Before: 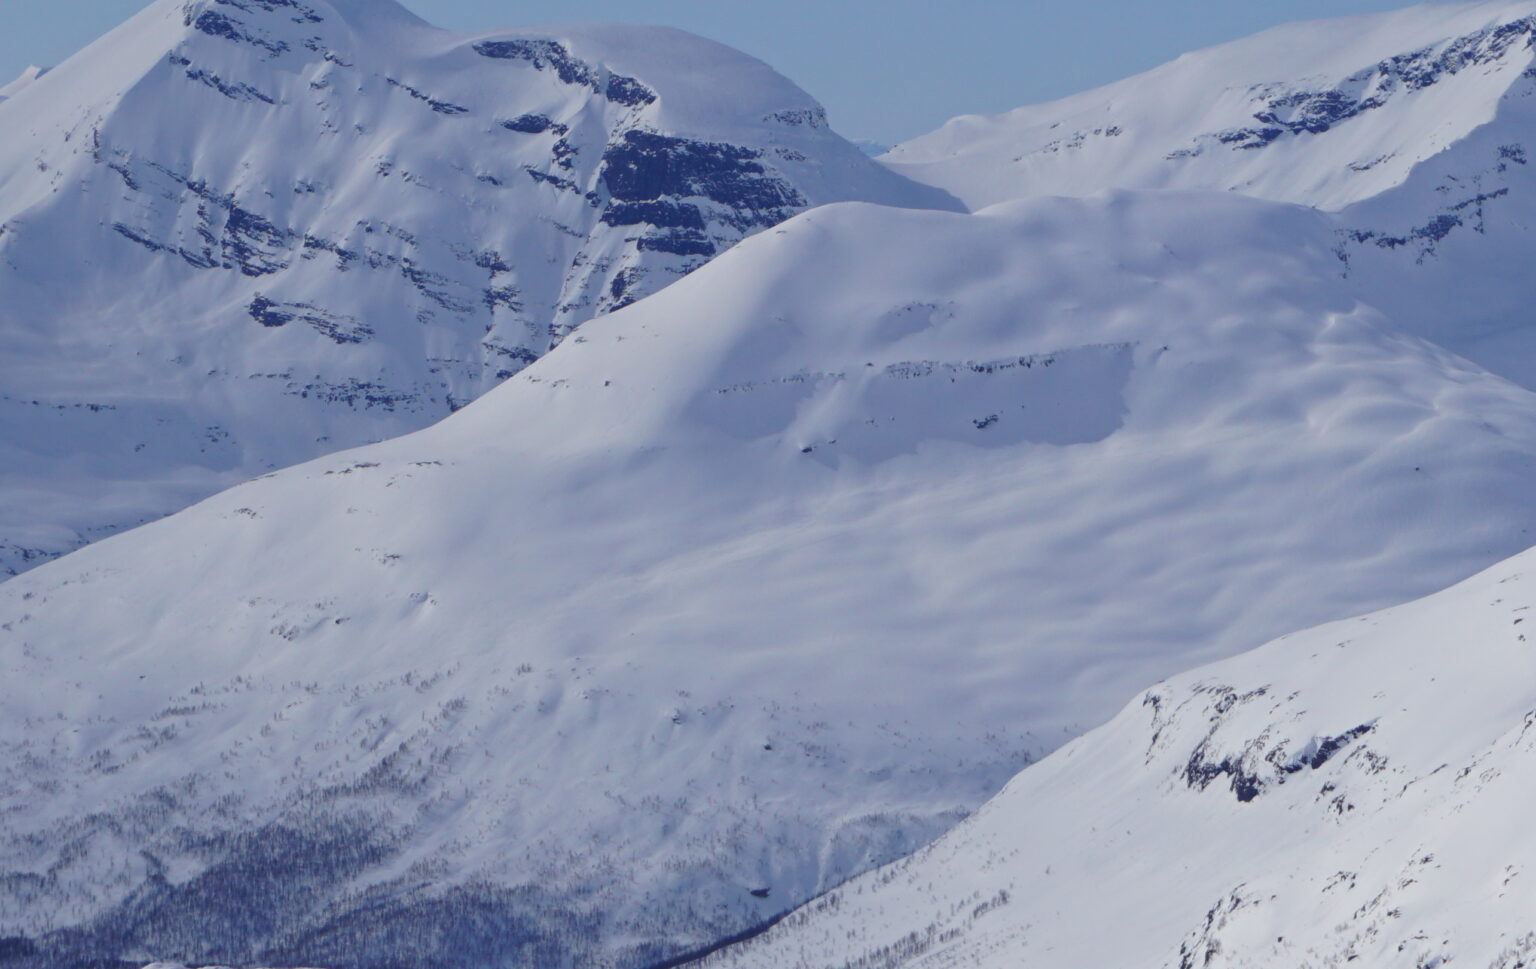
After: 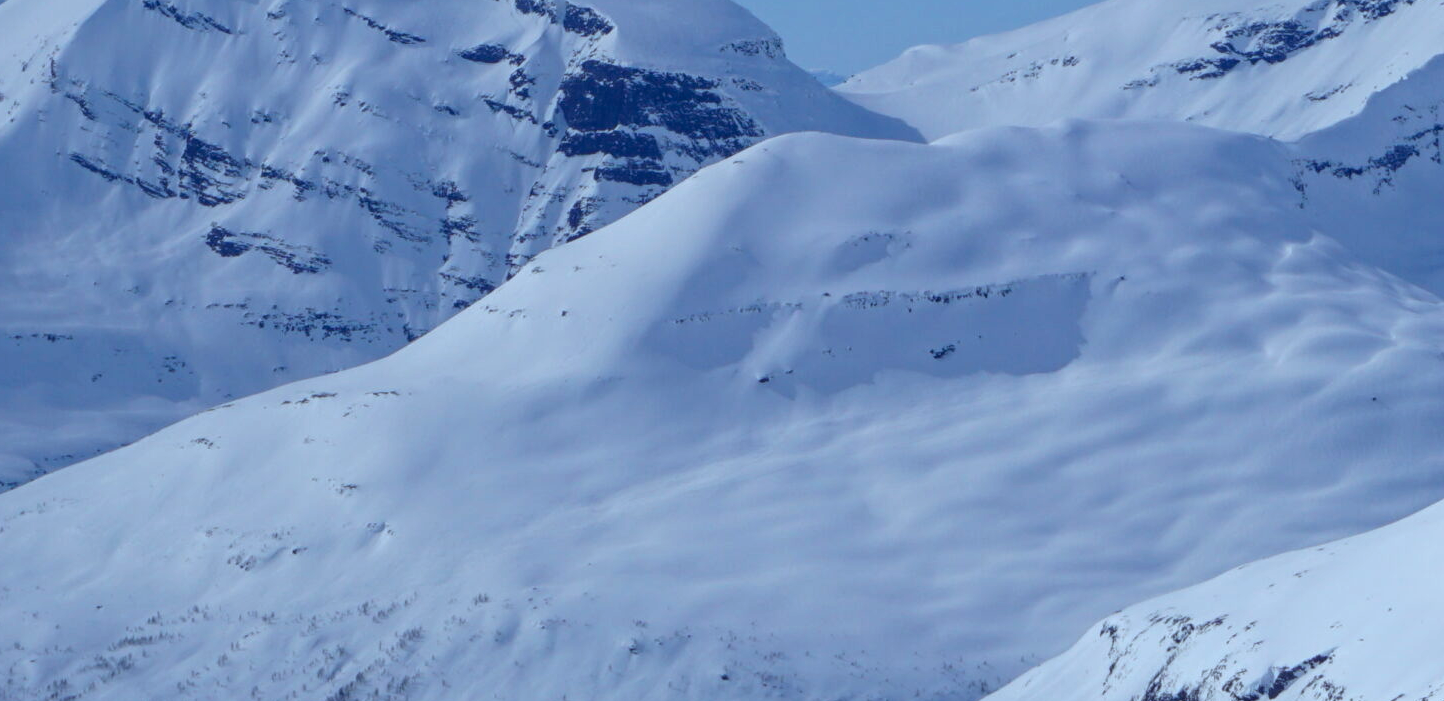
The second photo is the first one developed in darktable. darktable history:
color calibration: gray › normalize channels true, illuminant Planckian (black body), x 0.376, y 0.374, temperature 4125.8 K, gamut compression 0.016
crop: left 2.855%, top 7.309%, right 3.077%, bottom 20.314%
exposure: exposure 0.029 EV, compensate highlight preservation false
local contrast: on, module defaults
